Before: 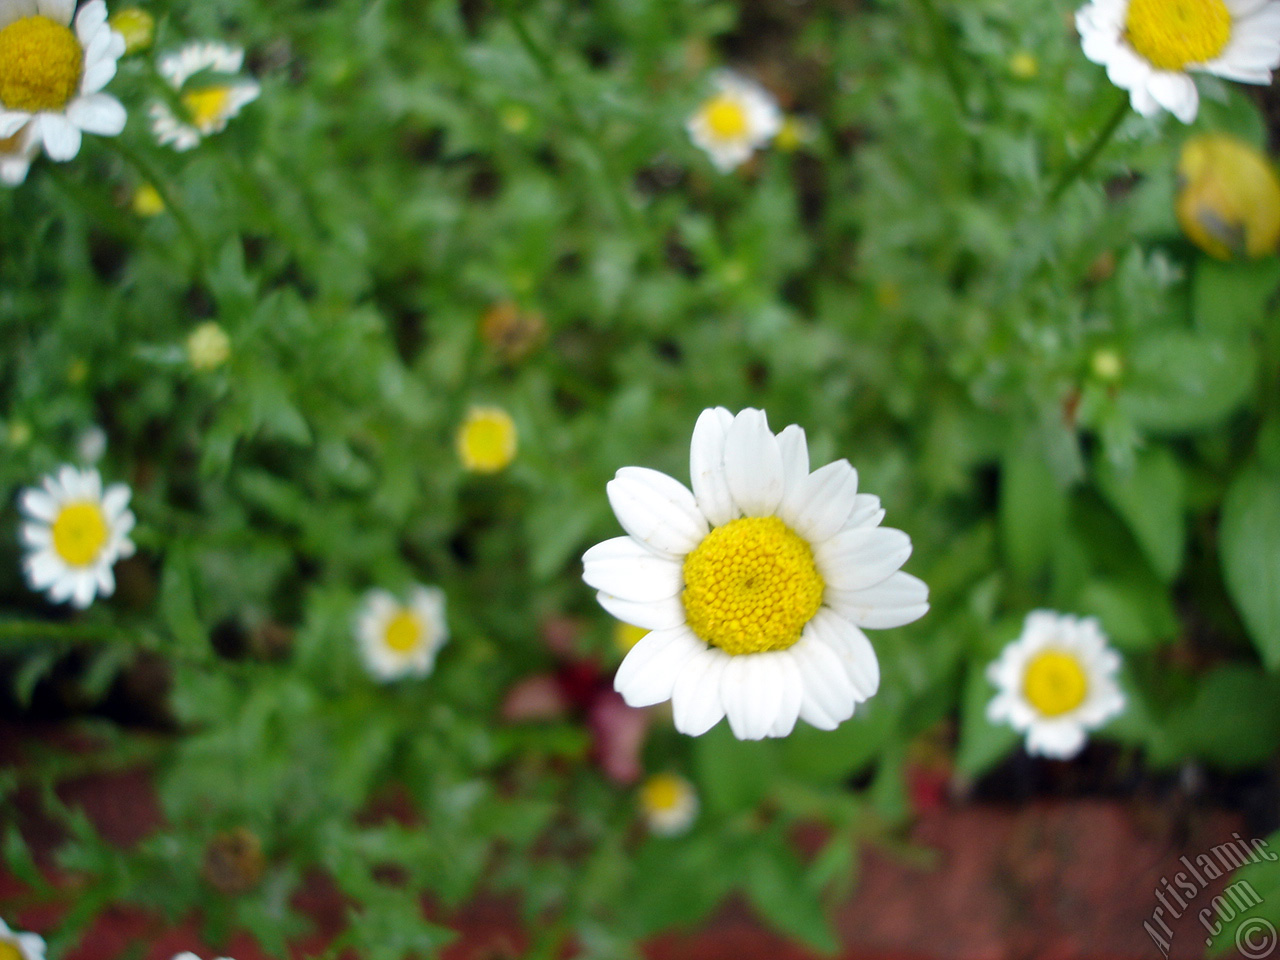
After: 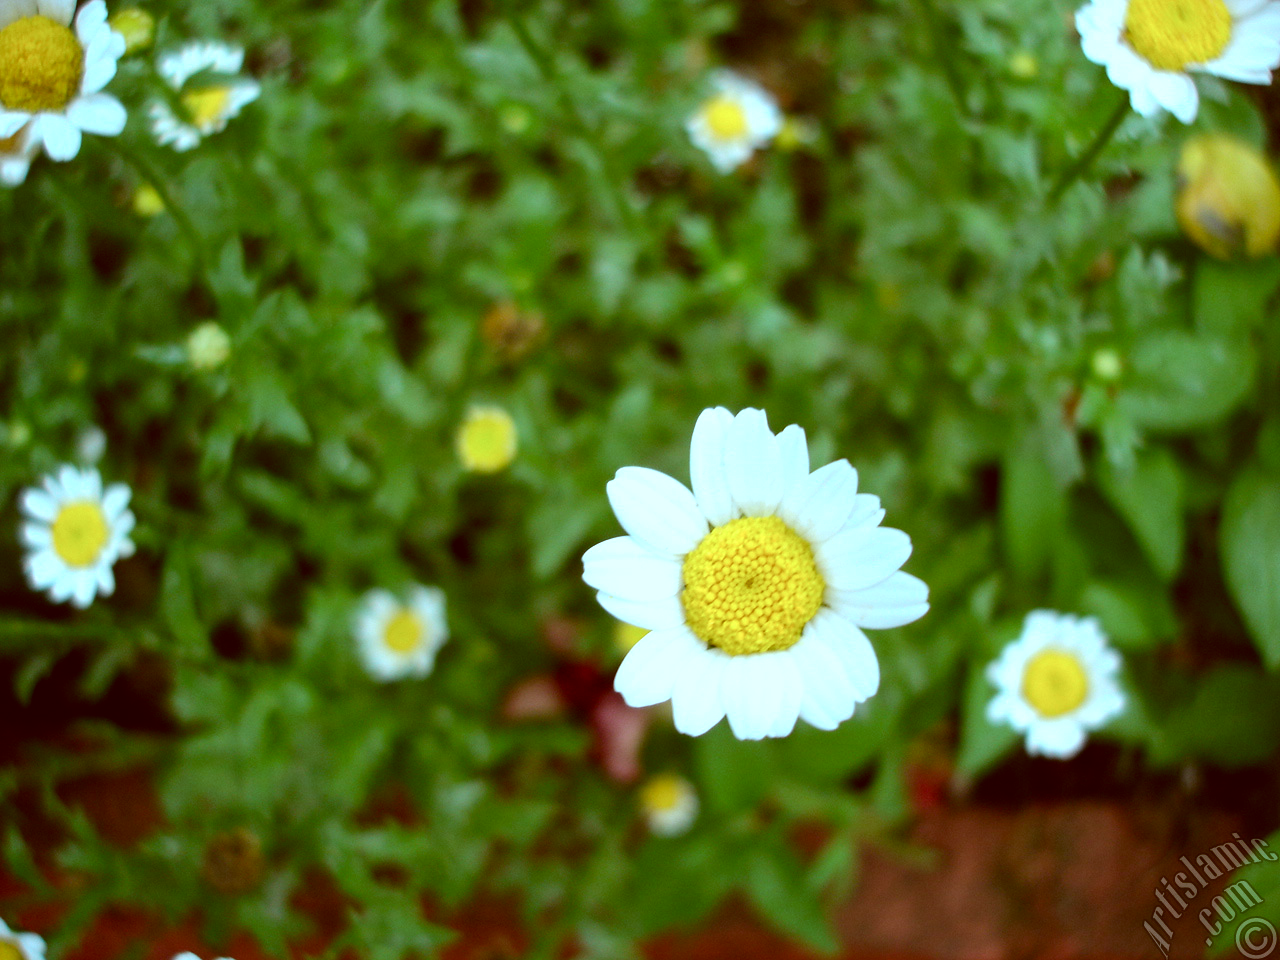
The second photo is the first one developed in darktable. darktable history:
tone equalizer: -8 EV -0.417 EV, -7 EV -0.389 EV, -6 EV -0.333 EV, -5 EV -0.222 EV, -3 EV 0.222 EV, -2 EV 0.333 EV, -1 EV 0.389 EV, +0 EV 0.417 EV, edges refinement/feathering 500, mask exposure compensation -1.57 EV, preserve details no
rotate and perspective: automatic cropping original format, crop left 0, crop top 0
color correction: highlights a* -14.62, highlights b* -16.22, shadows a* 10.12, shadows b* 29.4
